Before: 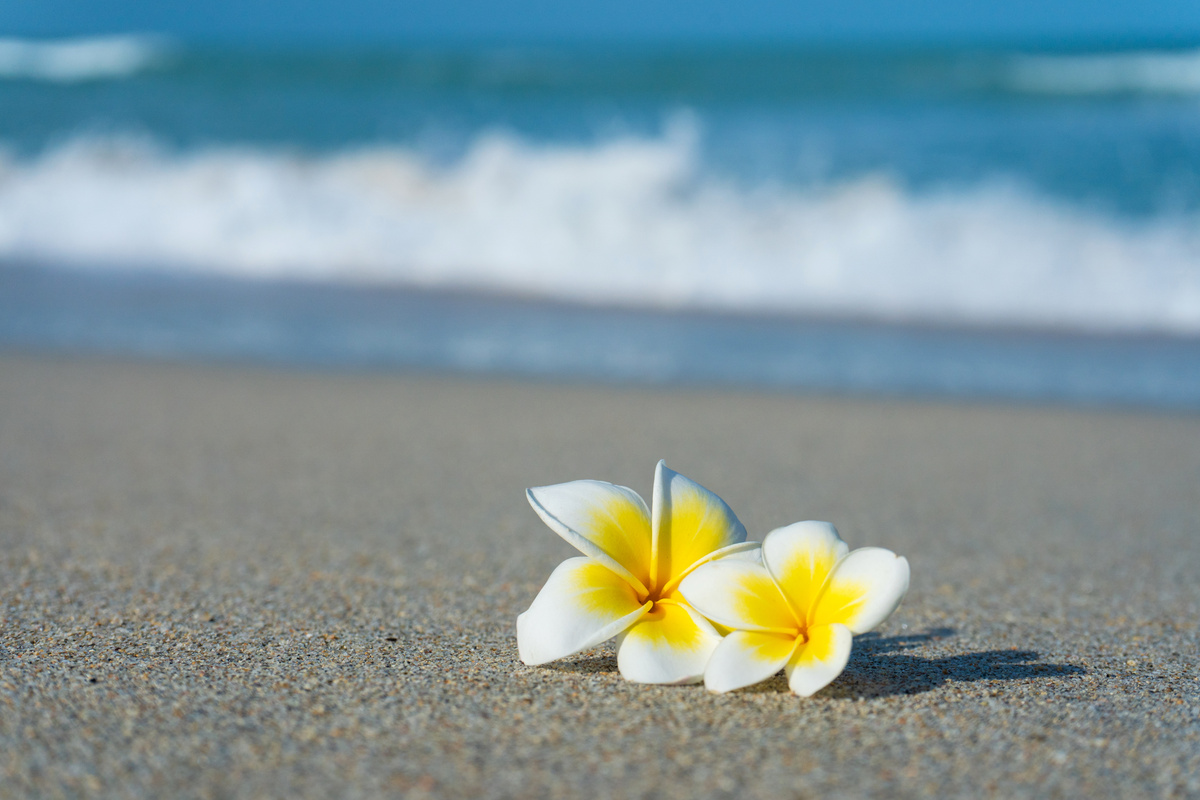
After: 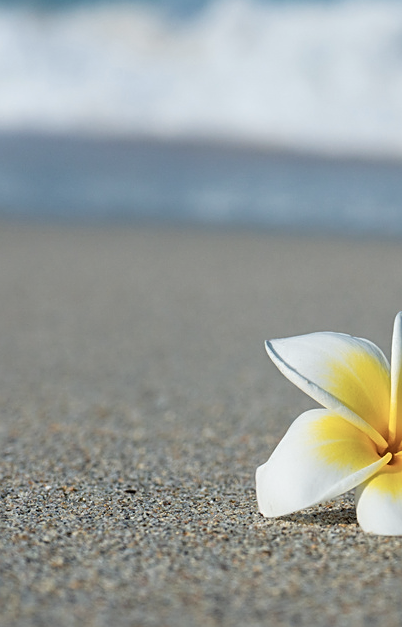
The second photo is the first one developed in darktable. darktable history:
sharpen: on, module defaults
crop and rotate: left 21.77%, top 18.528%, right 44.676%, bottom 2.997%
contrast brightness saturation: contrast 0.06, brightness -0.01, saturation -0.23
